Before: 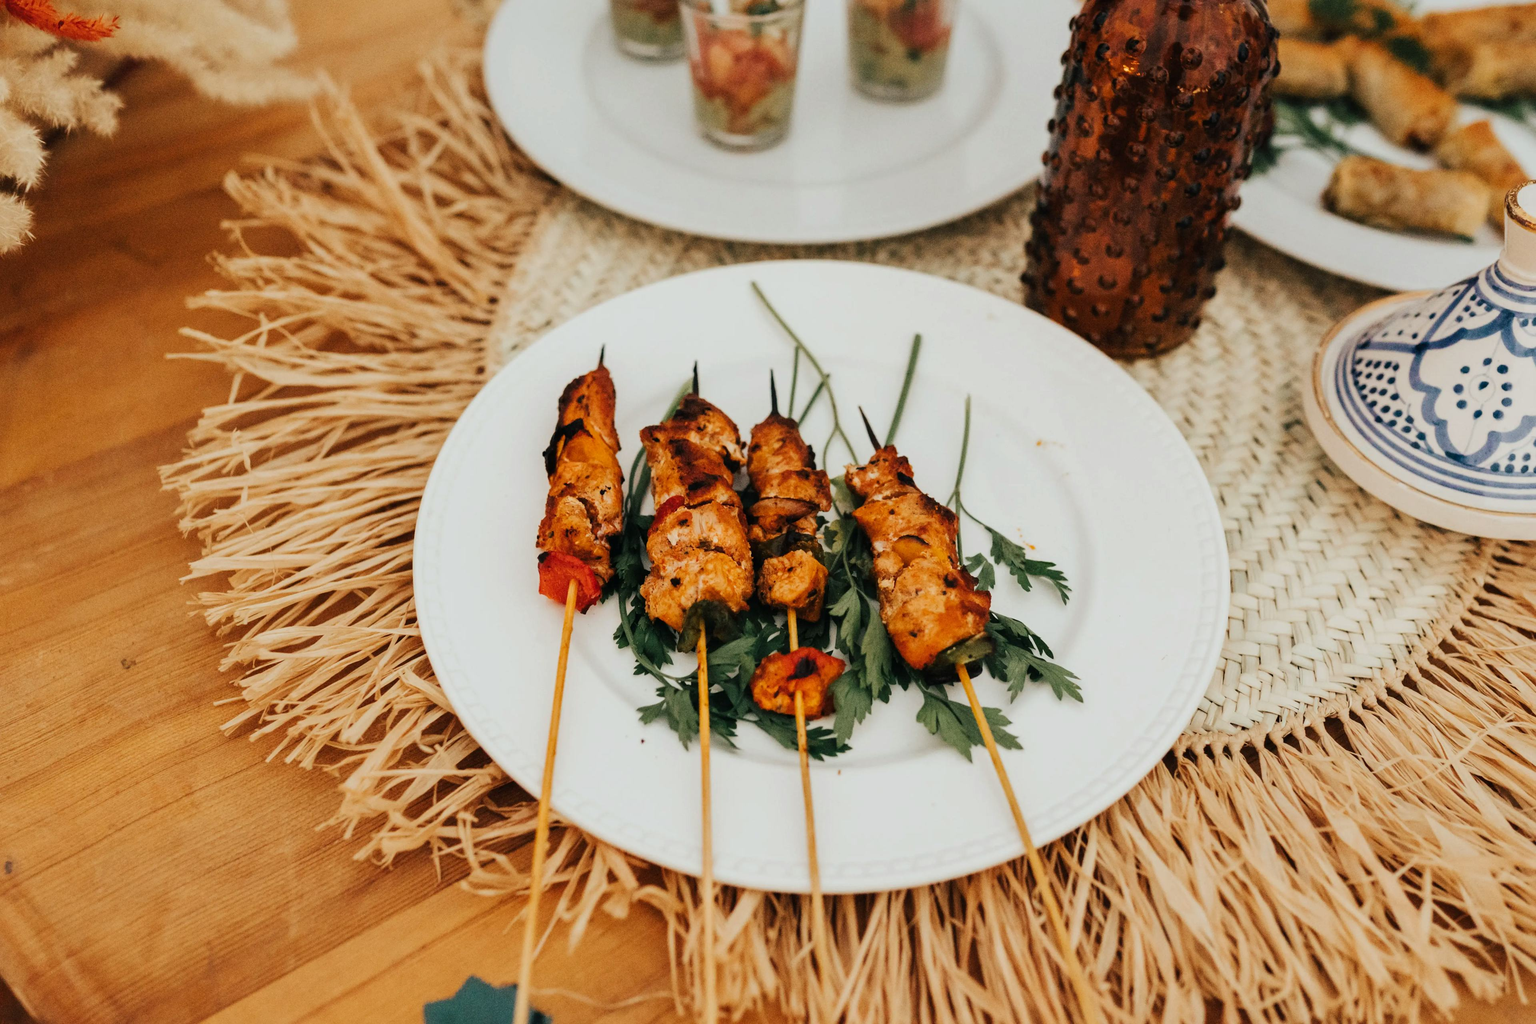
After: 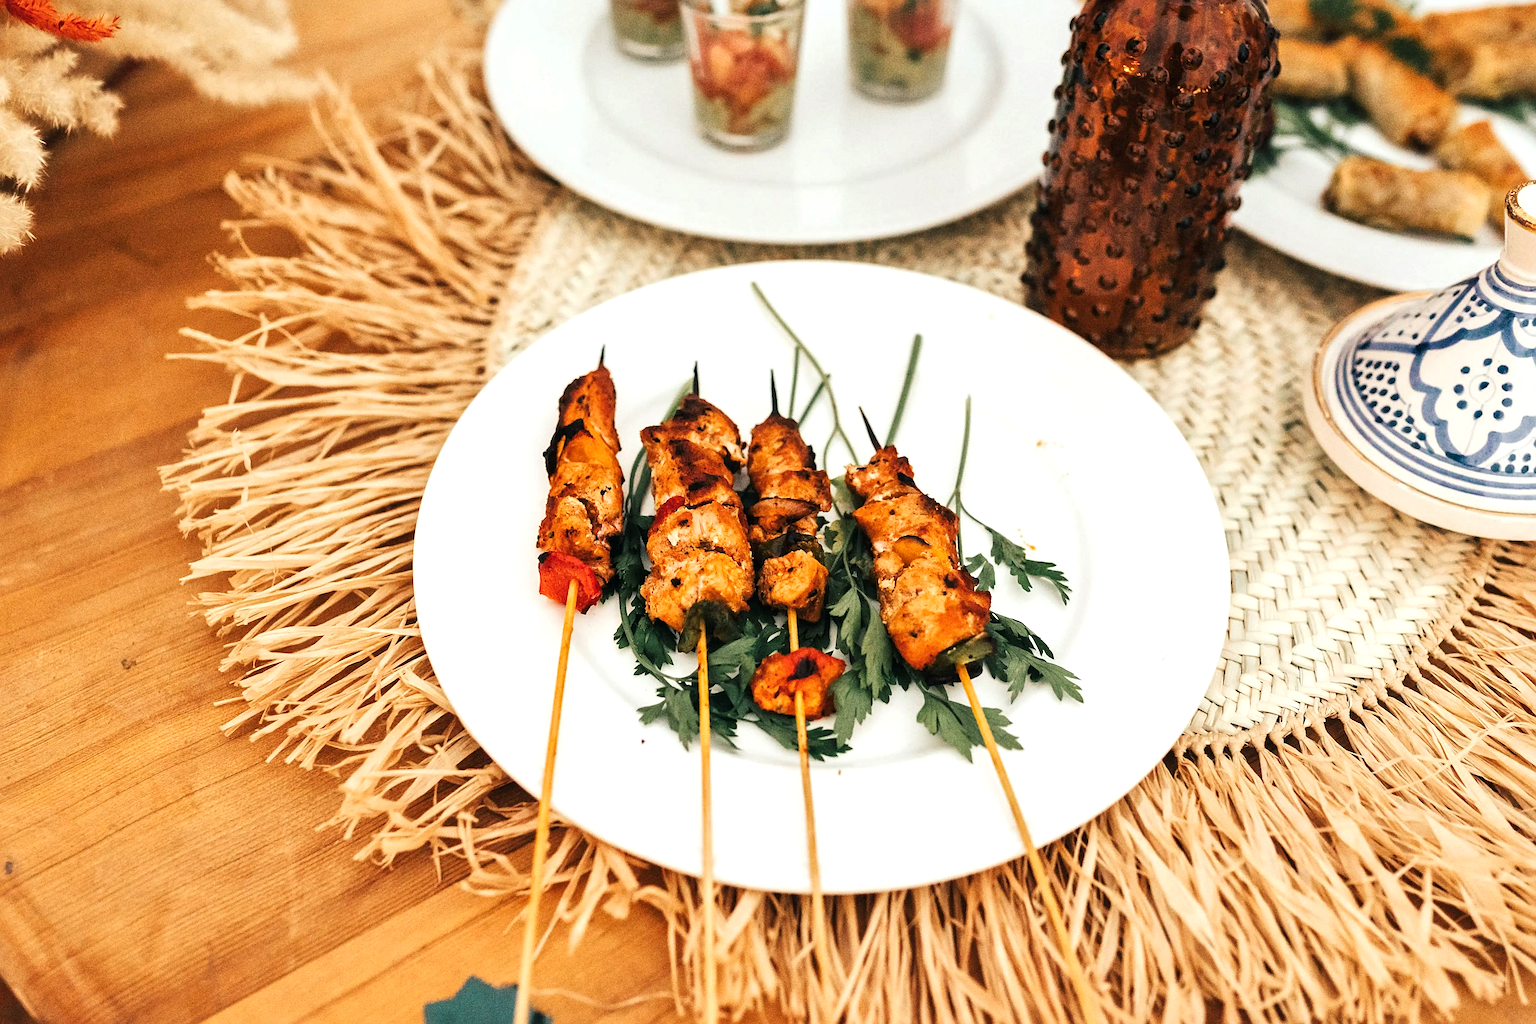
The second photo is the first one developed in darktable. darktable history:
sharpen: amount 0.57
exposure: black level correction 0, exposure 0.704 EV, compensate highlight preservation false
local contrast: mode bilateral grid, contrast 19, coarseness 50, detail 119%, midtone range 0.2
